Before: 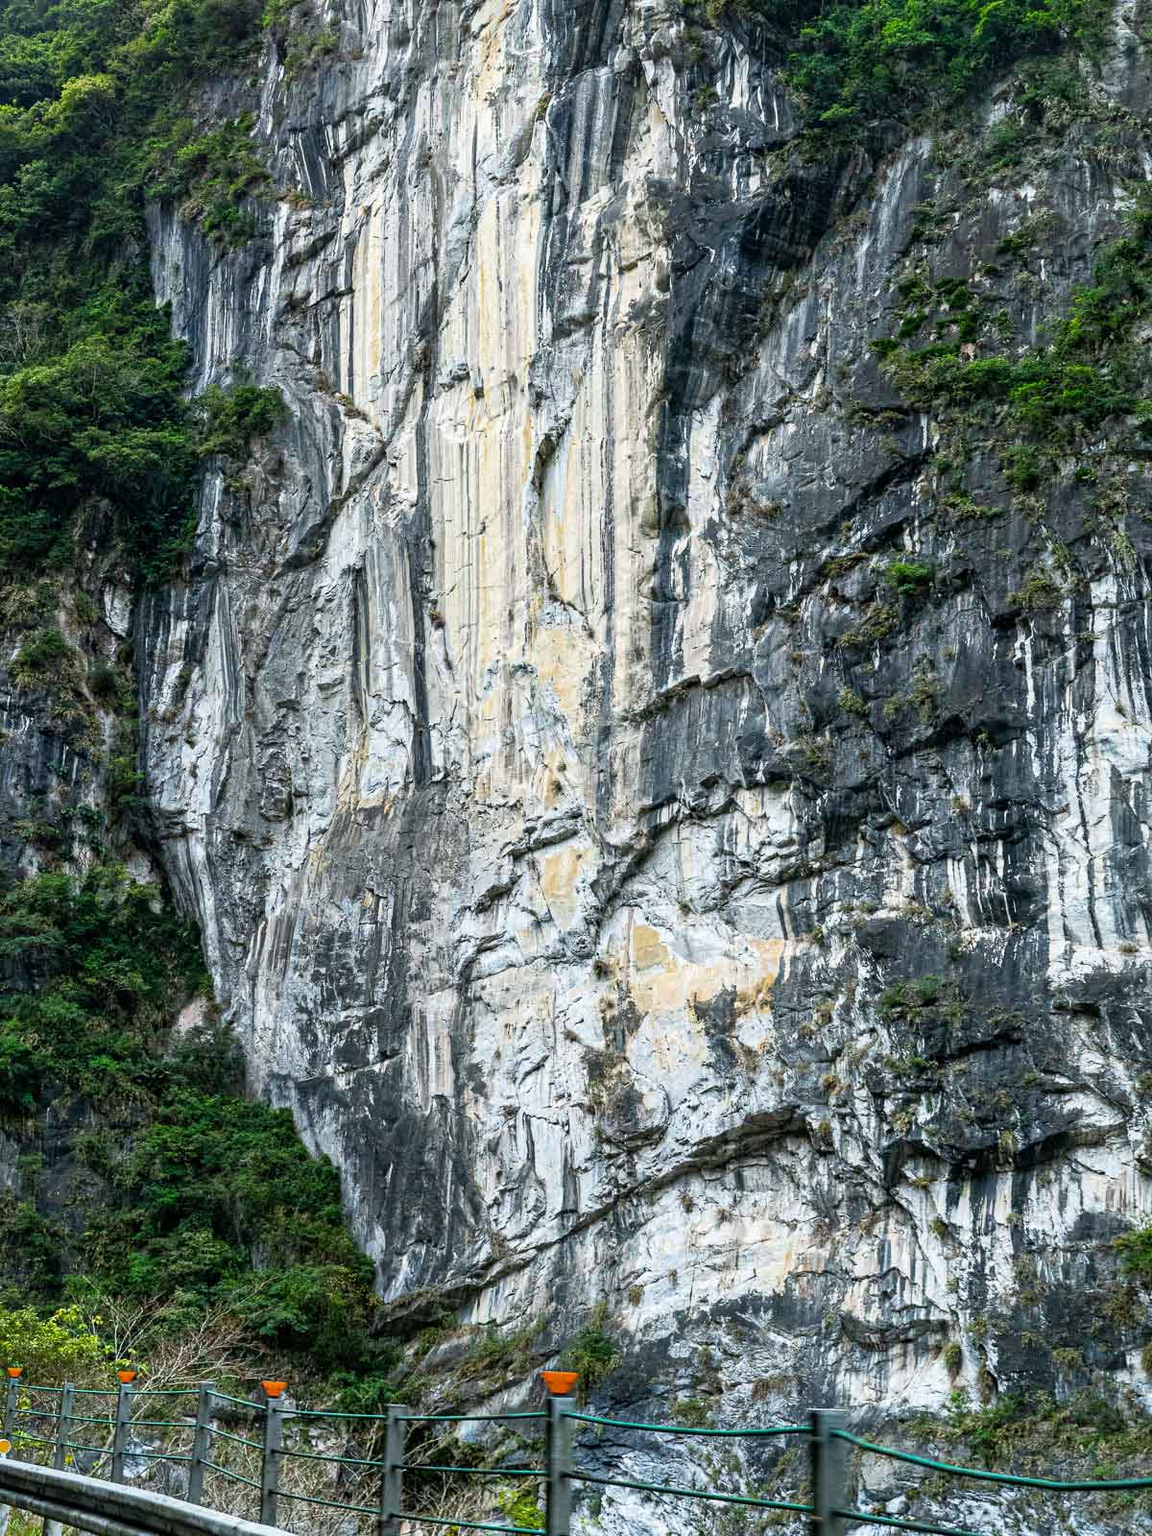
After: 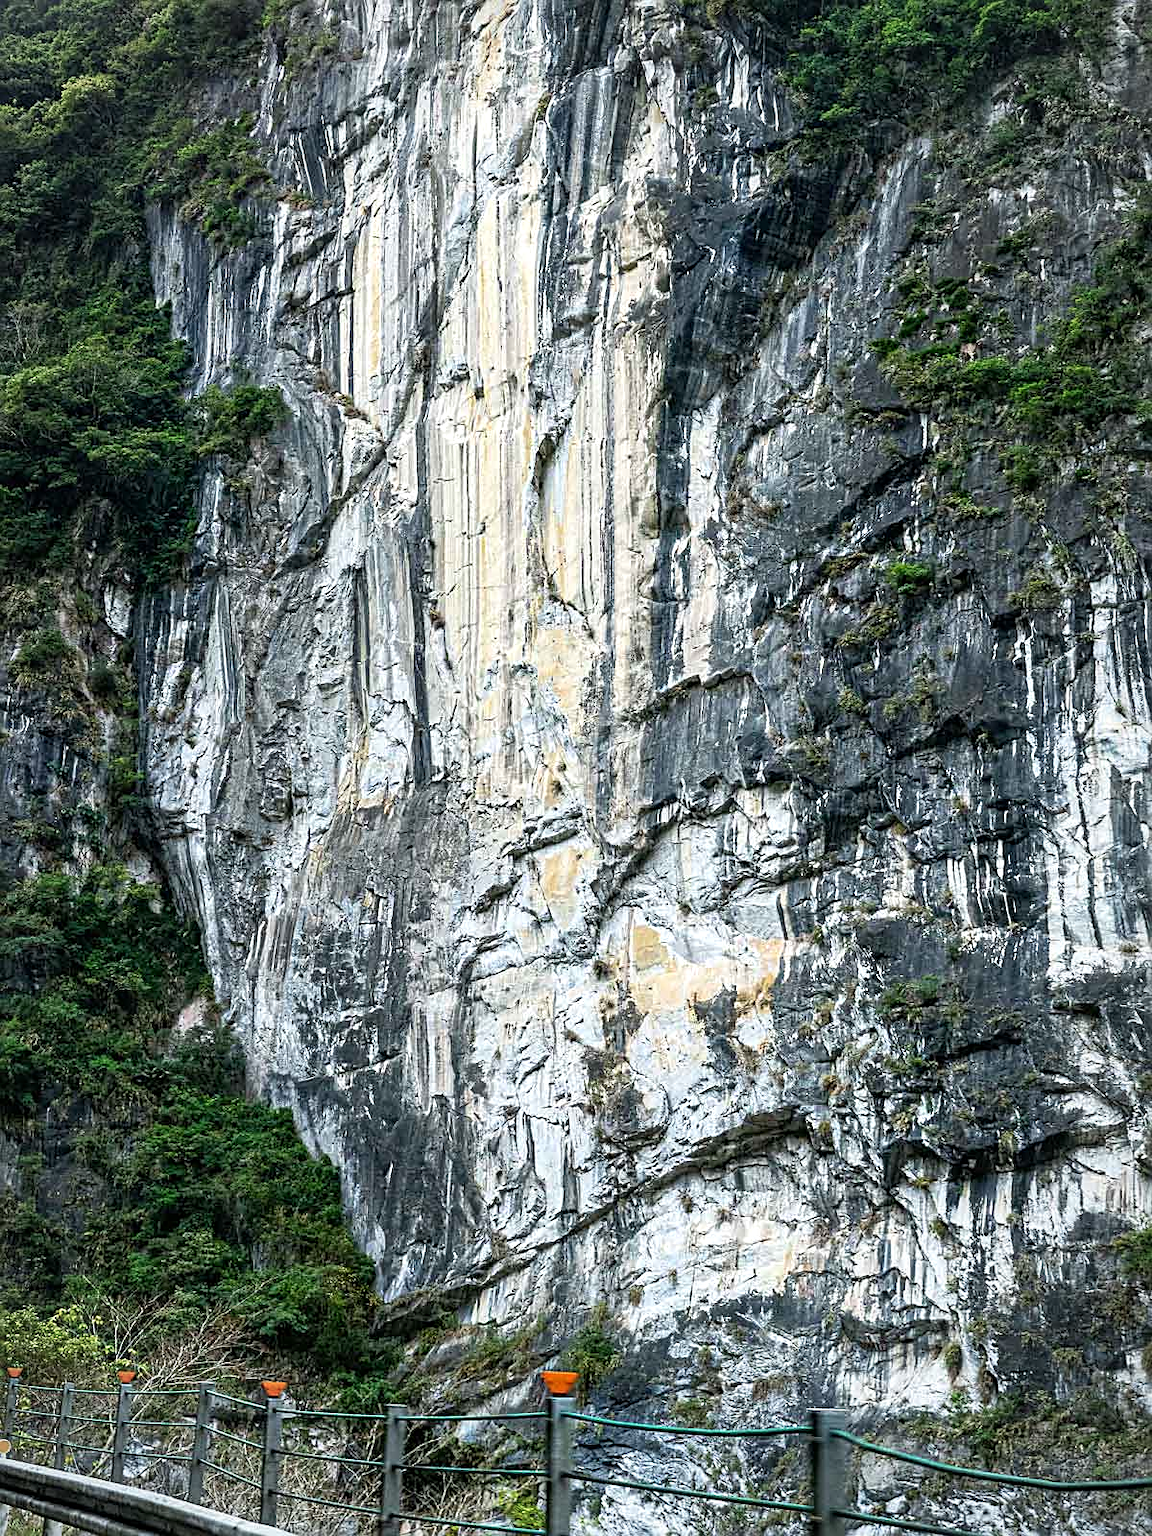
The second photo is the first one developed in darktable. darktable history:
exposure: exposure 0.169 EV, compensate highlight preservation false
vignetting: fall-off radius 70.05%, brightness -0.263, automatic ratio true, unbound false
sharpen: on, module defaults
